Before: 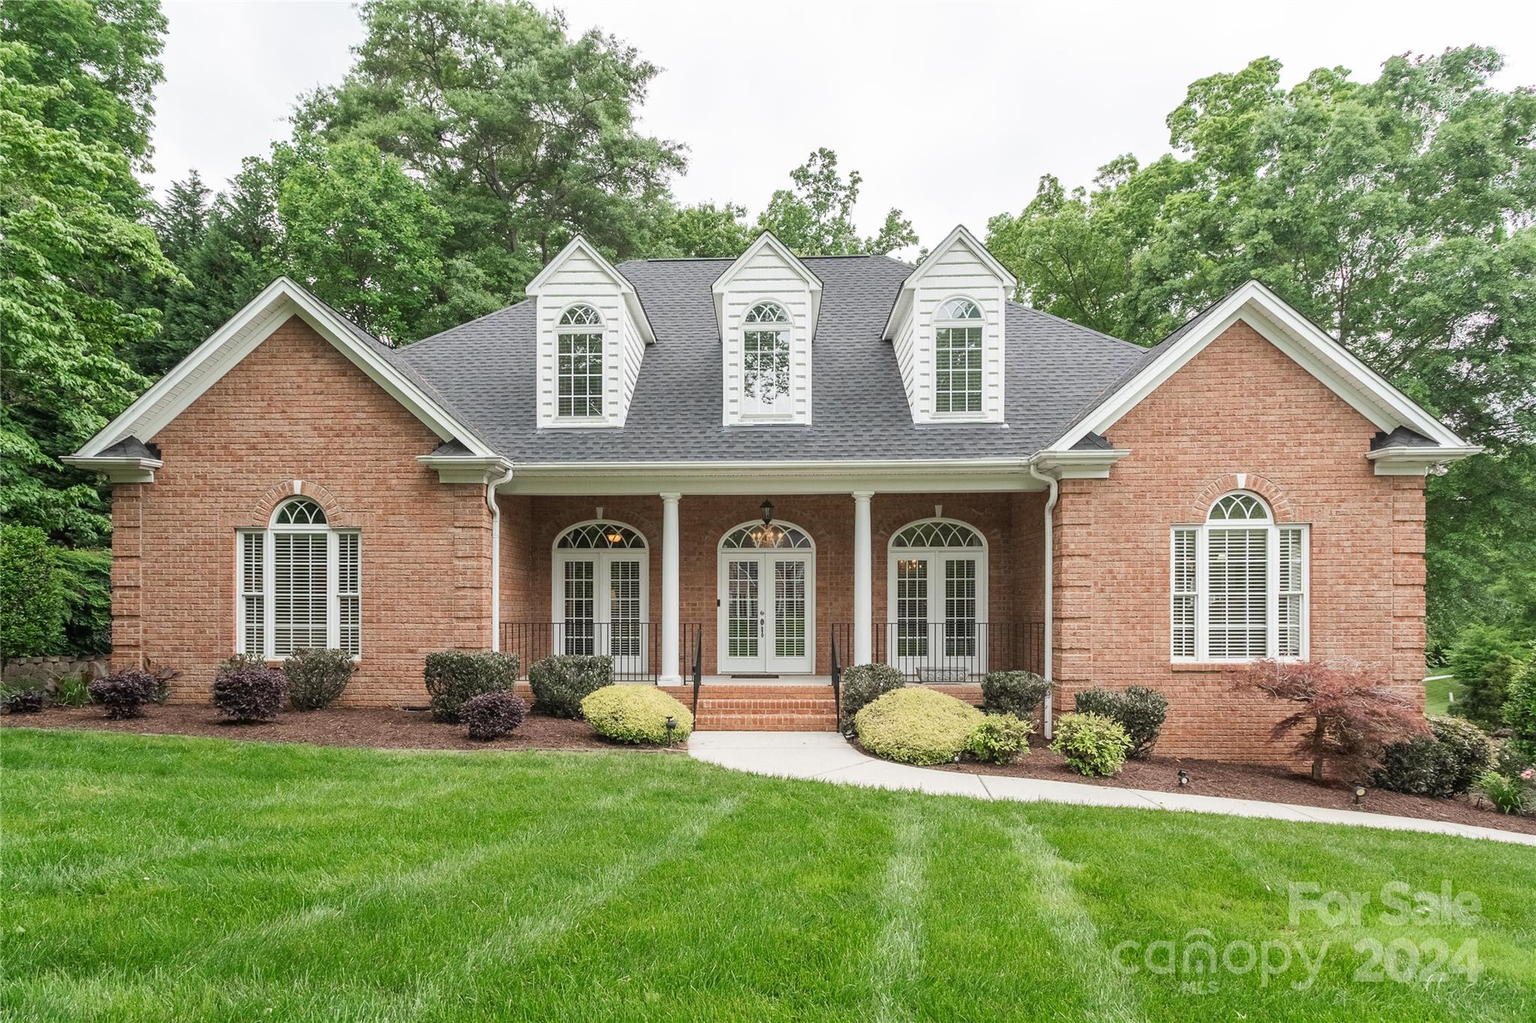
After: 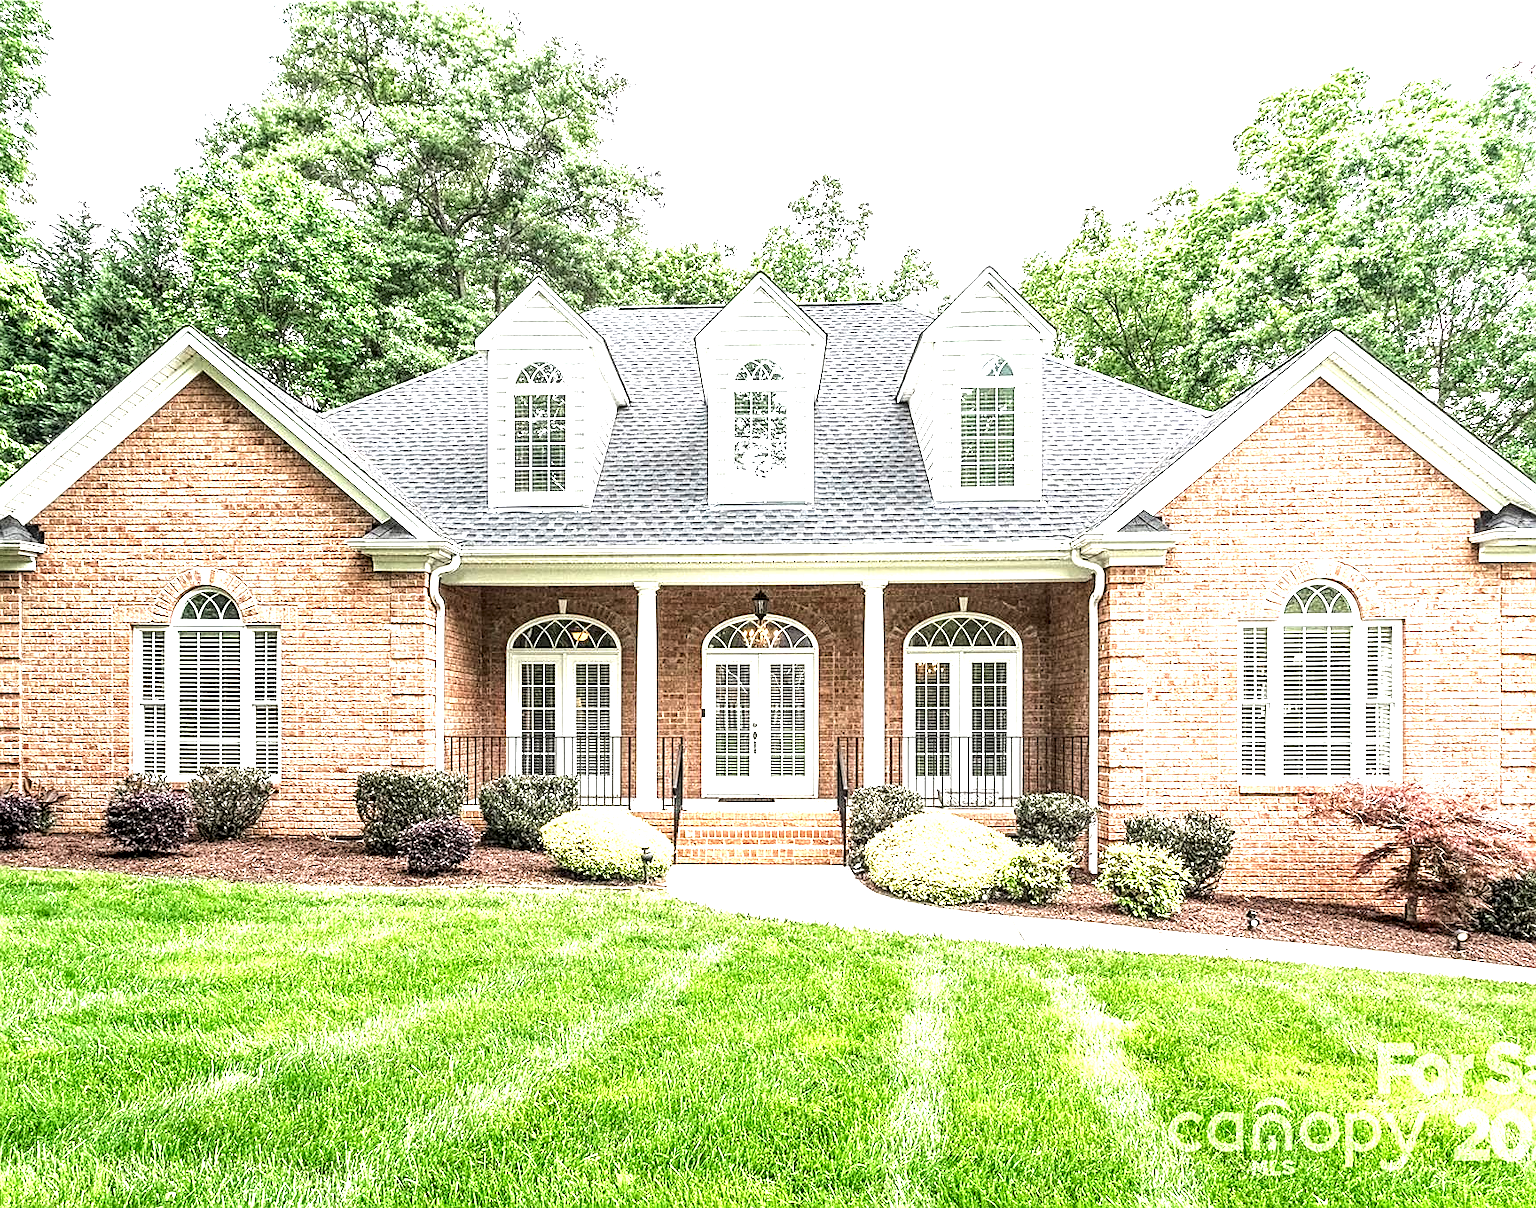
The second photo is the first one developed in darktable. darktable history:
tone equalizer: -8 EV -0.386 EV, -7 EV -0.369 EV, -6 EV -0.337 EV, -5 EV -0.191 EV, -3 EV 0.257 EV, -2 EV 0.355 EV, -1 EV 0.405 EV, +0 EV 0.423 EV, edges refinement/feathering 500, mask exposure compensation -1.57 EV, preserve details no
crop: left 8.071%, right 7.357%
local contrast: highlights 17%, detail 185%
sharpen: on, module defaults
exposure: black level correction 0, exposure 1.28 EV, compensate highlight preservation false
